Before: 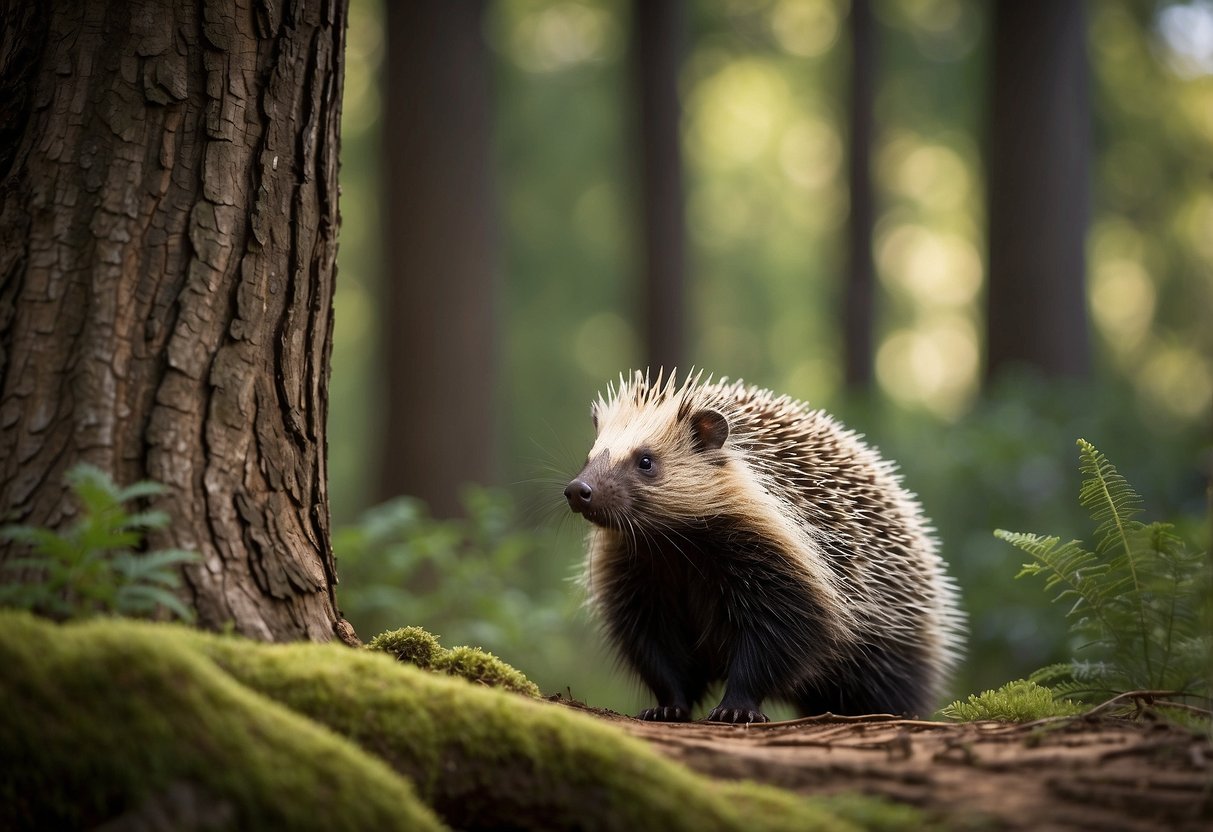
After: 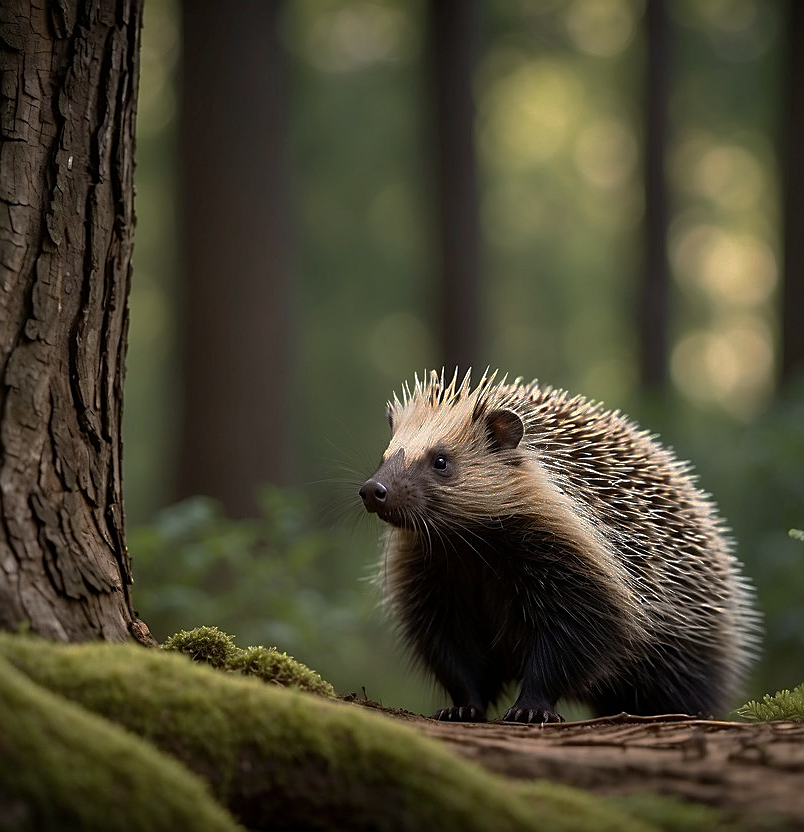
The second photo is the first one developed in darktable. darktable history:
sharpen: on, module defaults
base curve: curves: ch0 [(0, 0) (0.826, 0.587) (1, 1)], preserve colors none
crop: left 16.967%, right 16.744%
